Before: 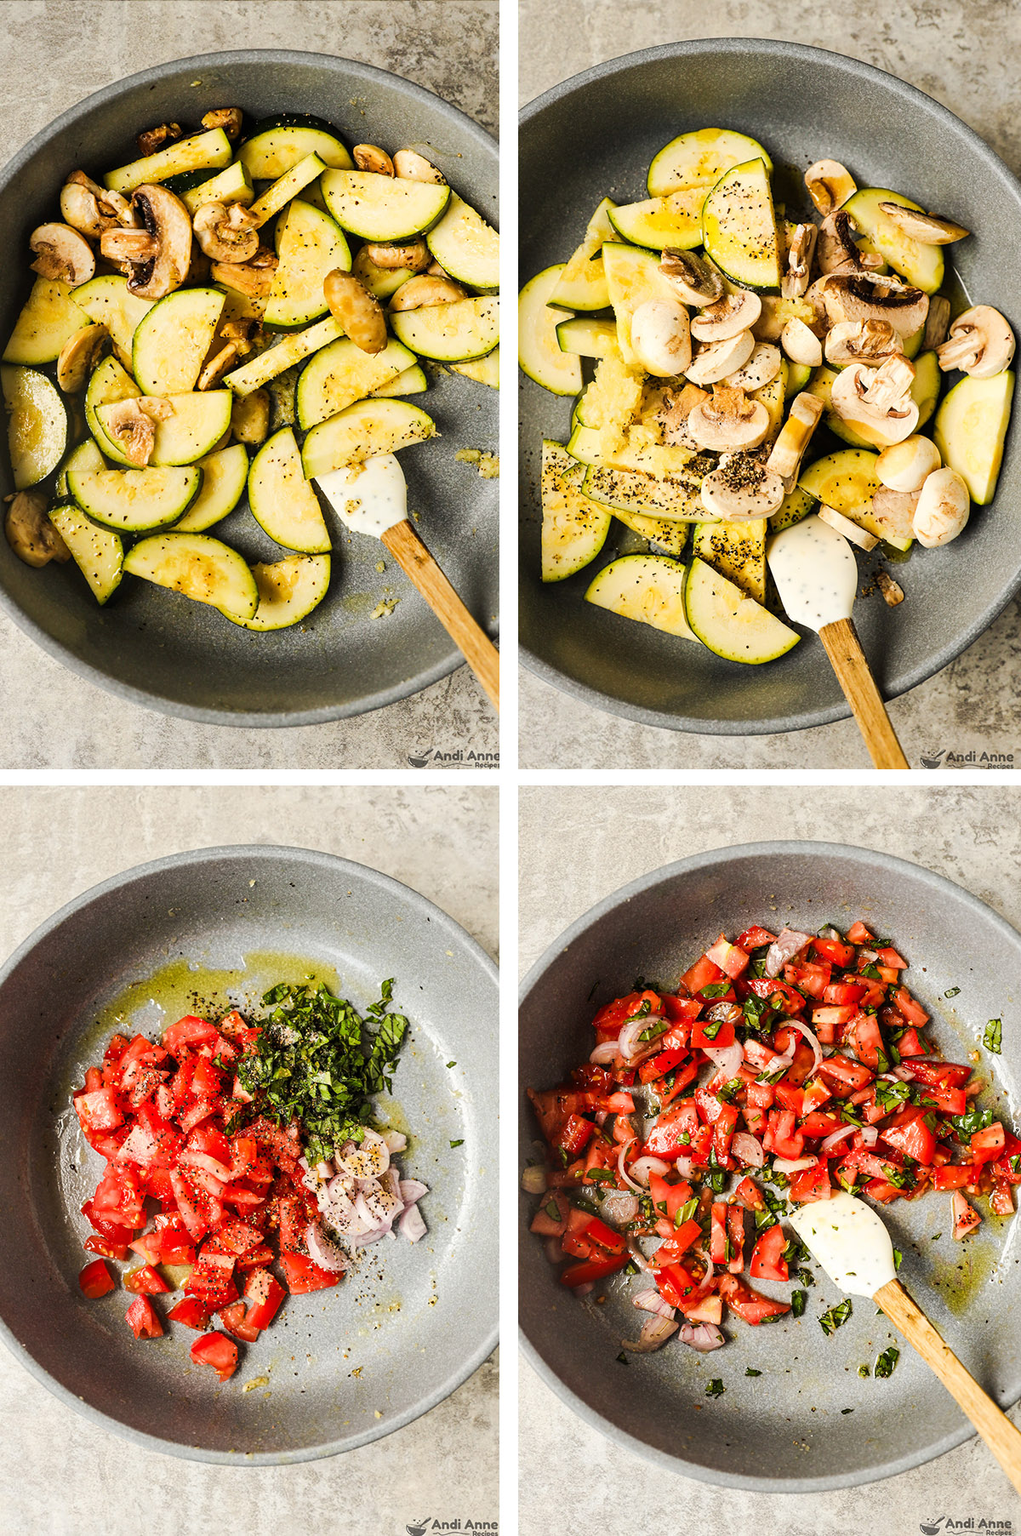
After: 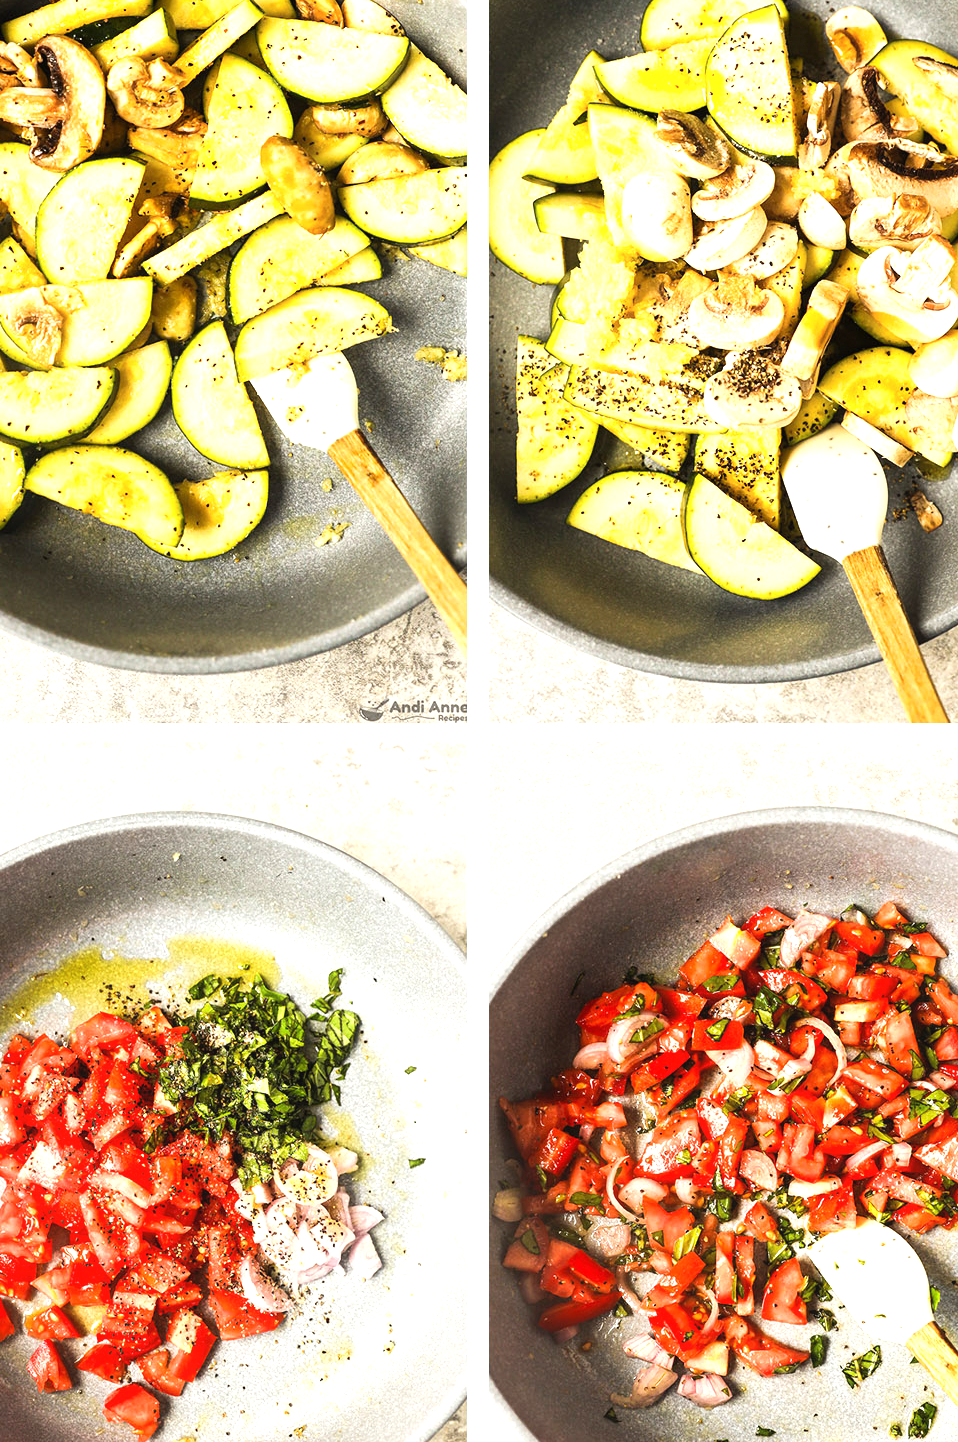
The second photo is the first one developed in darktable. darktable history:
crop and rotate: left 10.071%, top 10.071%, right 10.02%, bottom 10.02%
exposure: black level correction 0, exposure 0.9 EV, compensate highlight preservation false
contrast equalizer: octaves 7, y [[0.6 ×6], [0.55 ×6], [0 ×6], [0 ×6], [0 ×6]], mix -0.2
